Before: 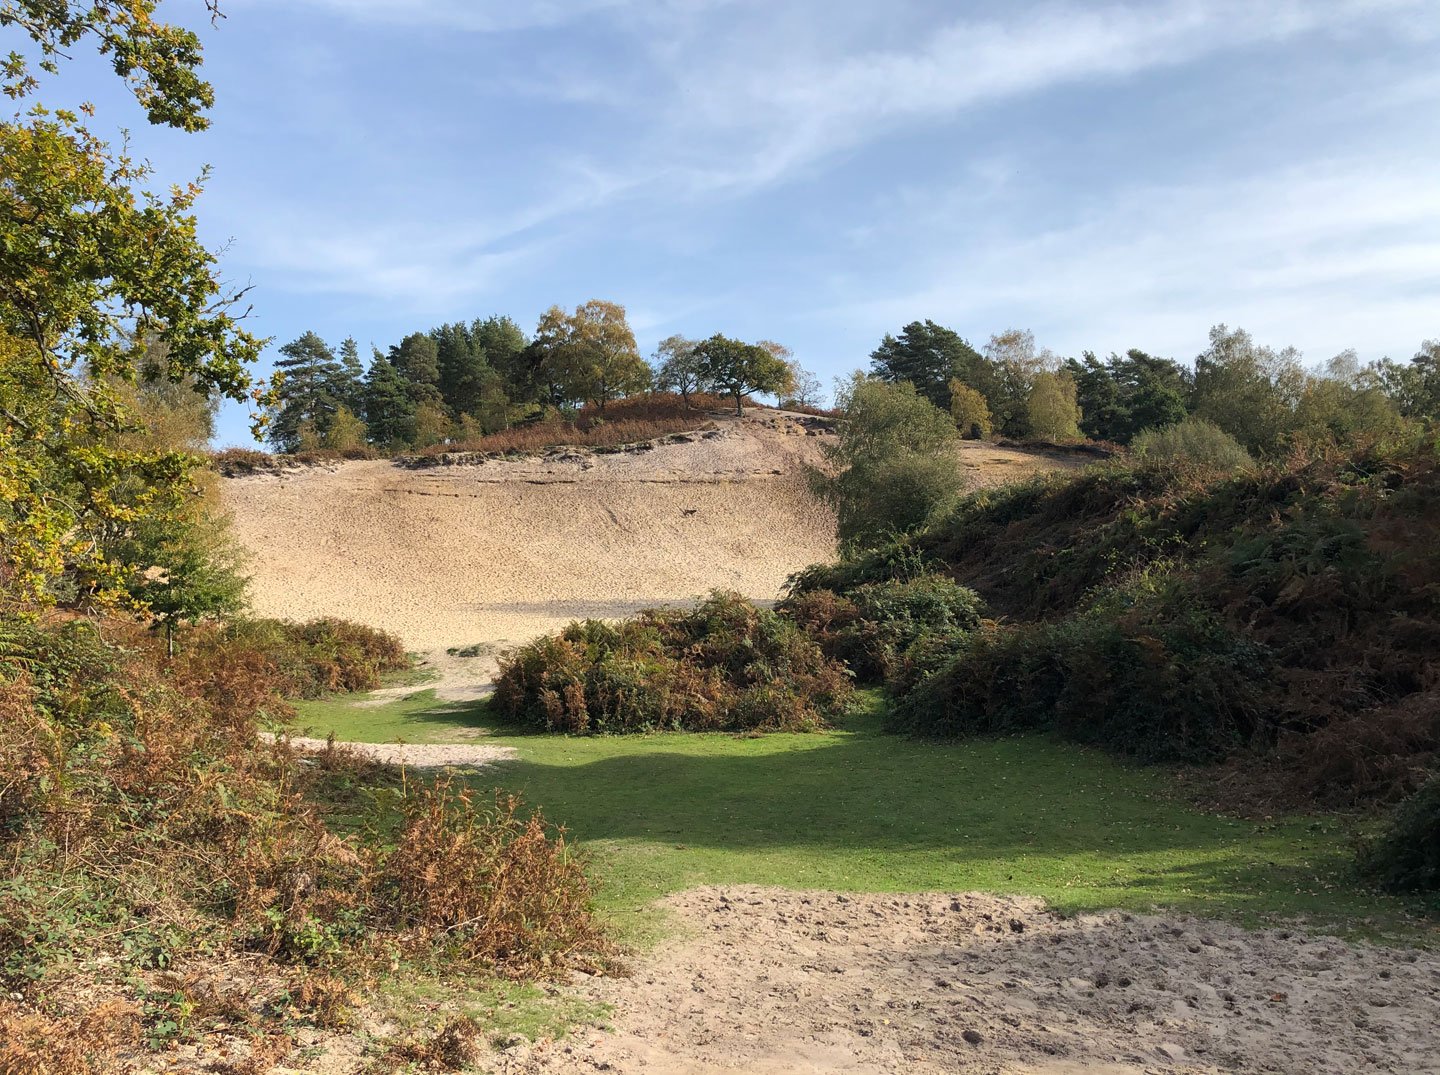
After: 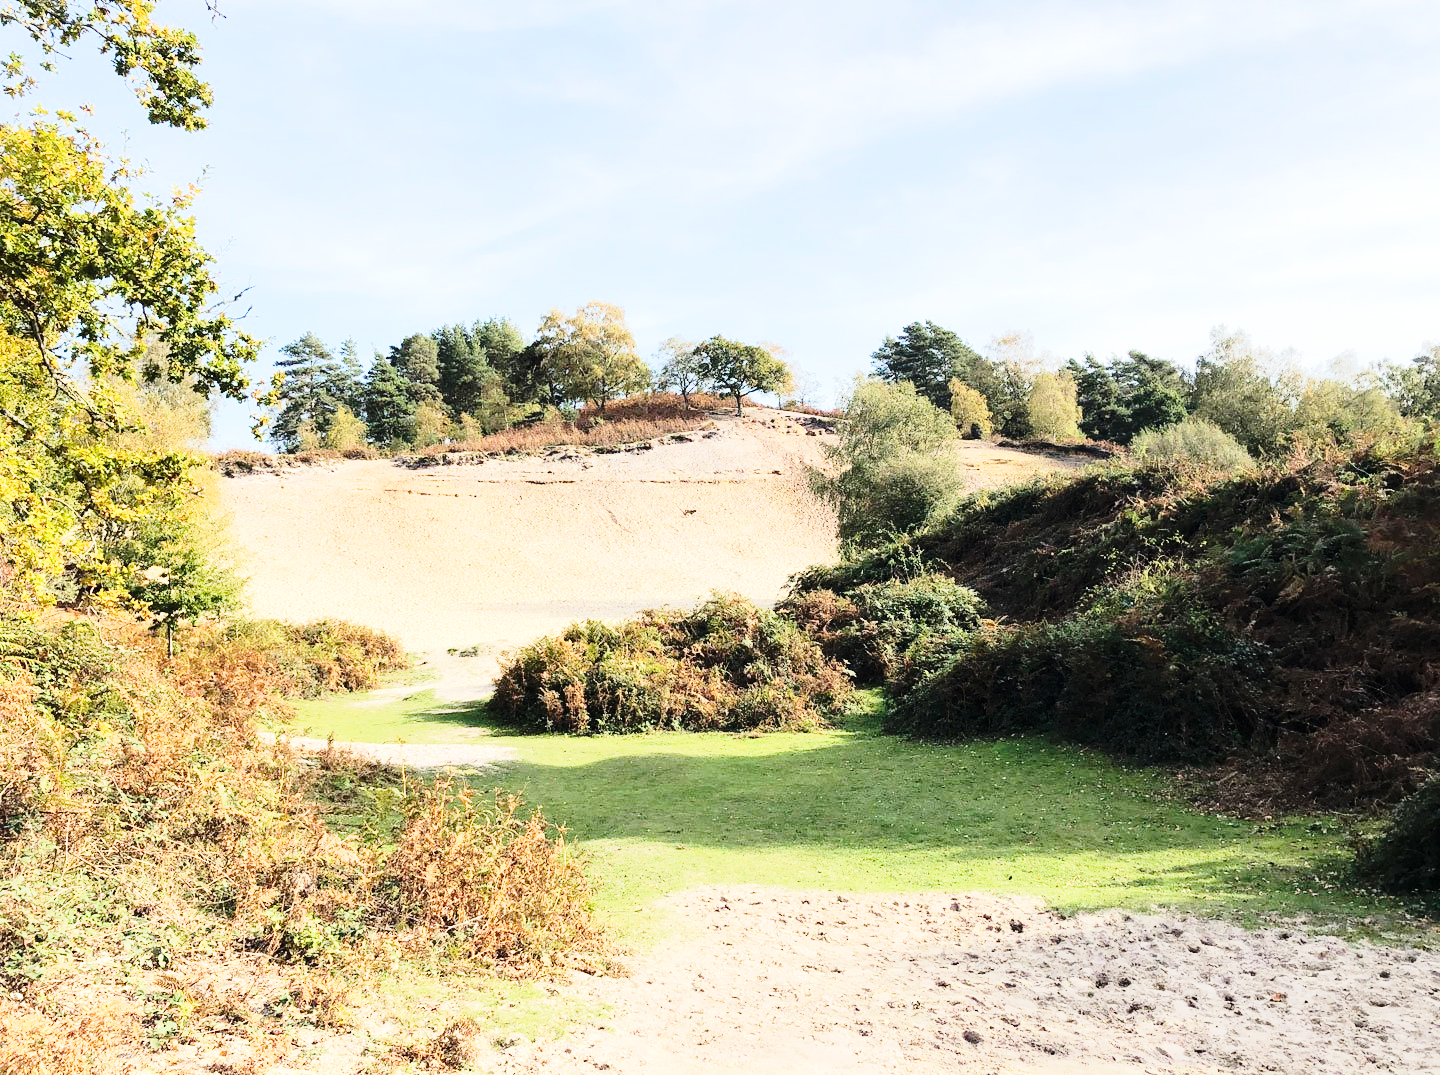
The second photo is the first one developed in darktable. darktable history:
tone equalizer: -7 EV 0.143 EV, -6 EV 0.604 EV, -5 EV 1.14 EV, -4 EV 1.34 EV, -3 EV 1.16 EV, -2 EV 0.6 EV, -1 EV 0.152 EV, edges refinement/feathering 500, mask exposure compensation -1.57 EV, preserve details no
base curve: curves: ch0 [(0, 0) (0.028, 0.03) (0.121, 0.232) (0.46, 0.748) (0.859, 0.968) (1, 1)], preserve colors none
